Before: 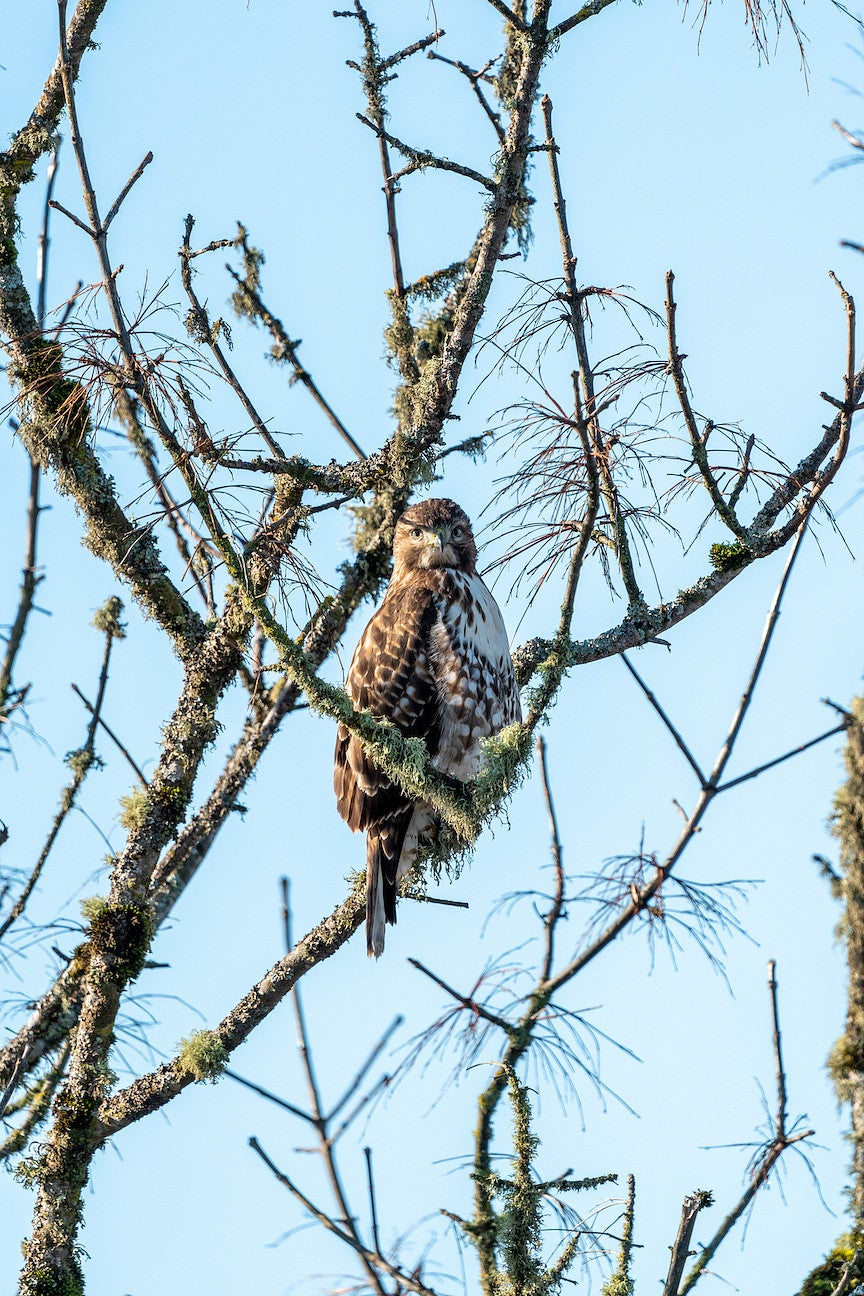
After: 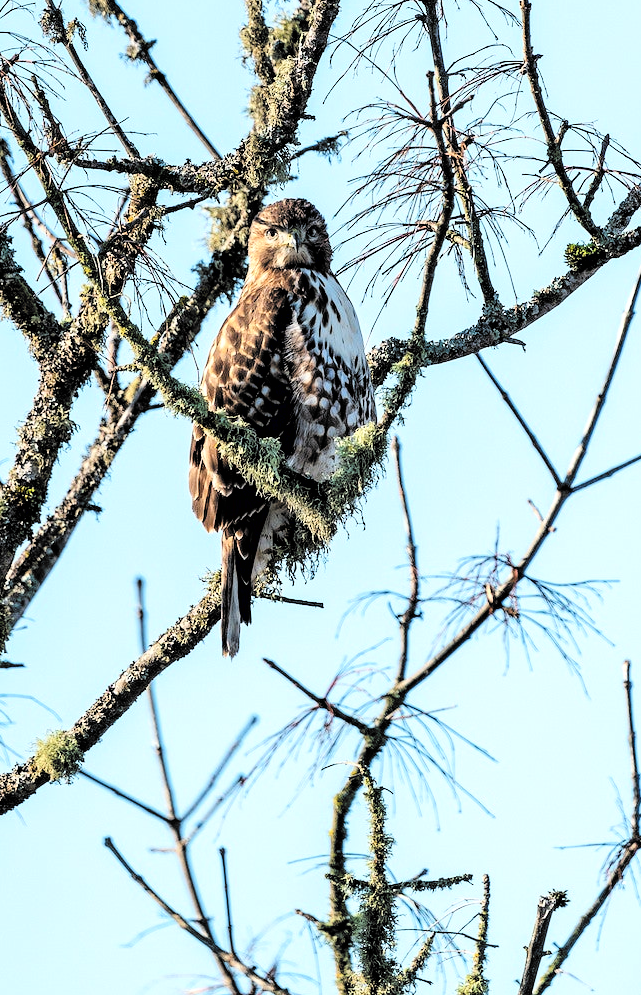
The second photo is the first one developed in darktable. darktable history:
filmic rgb: black relative exposure -5.13 EV, white relative exposure 3.49 EV, threshold 3 EV, hardness 3.17, contrast 1.41, highlights saturation mix -29.13%, color science v6 (2022), enable highlight reconstruction true
levels: levels [0, 0.435, 0.917]
crop: left 16.825%, top 23.211%, right 8.914%
